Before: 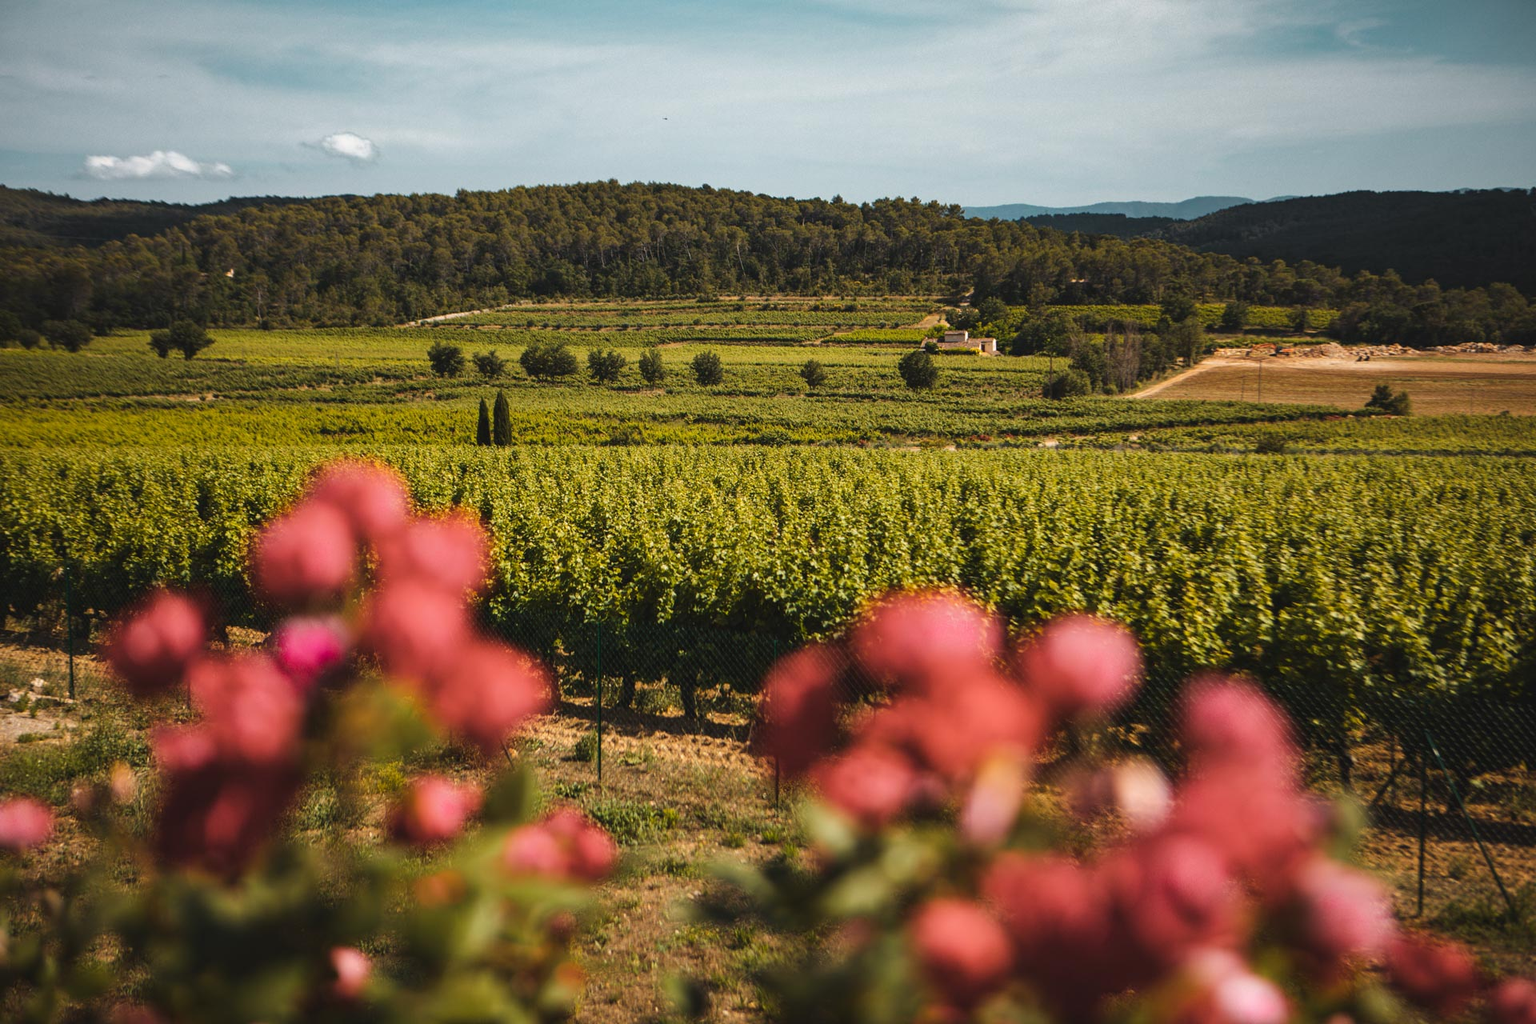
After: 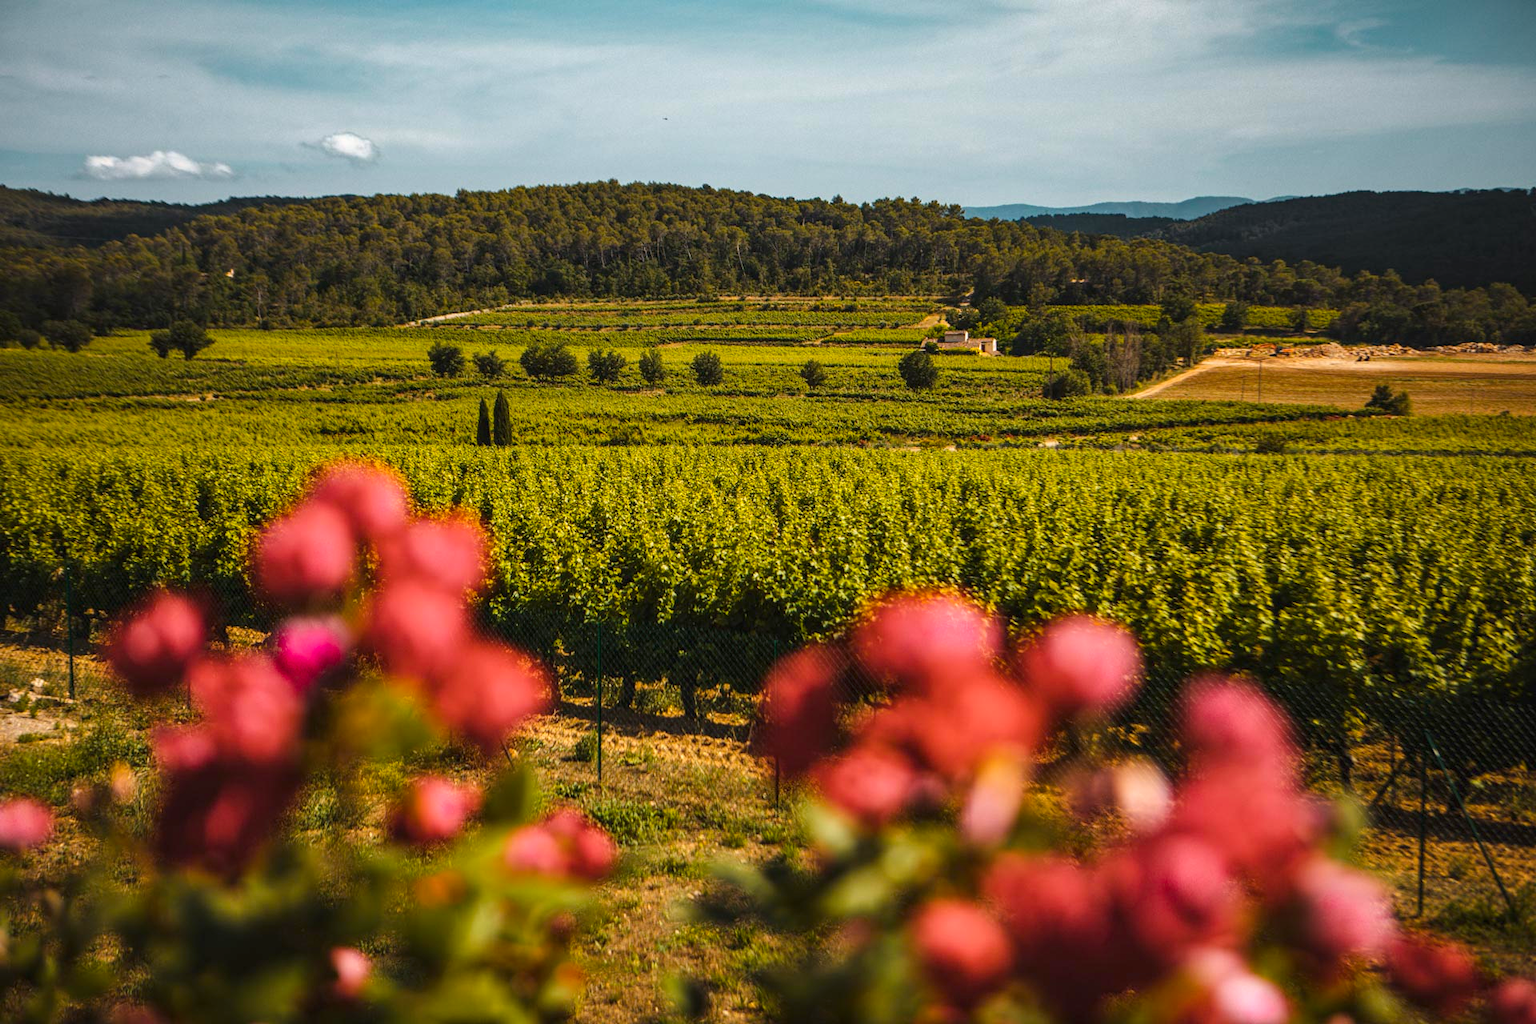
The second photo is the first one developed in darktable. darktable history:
local contrast: on, module defaults
color balance rgb: perceptual saturation grading › global saturation 20%, global vibrance 20%
